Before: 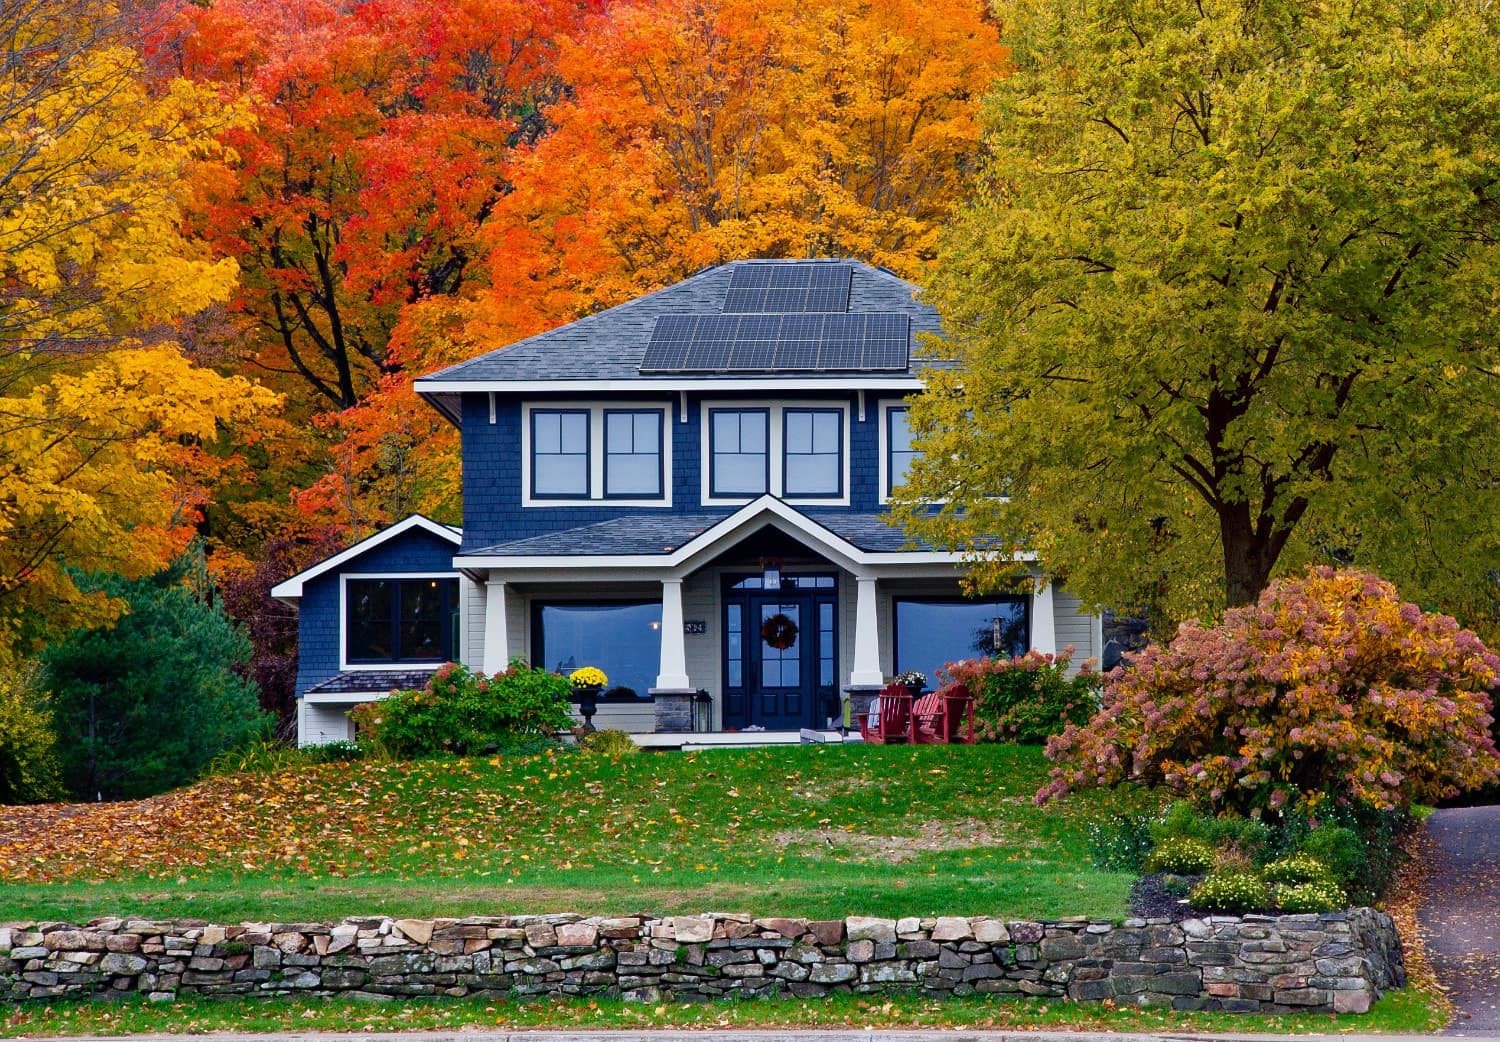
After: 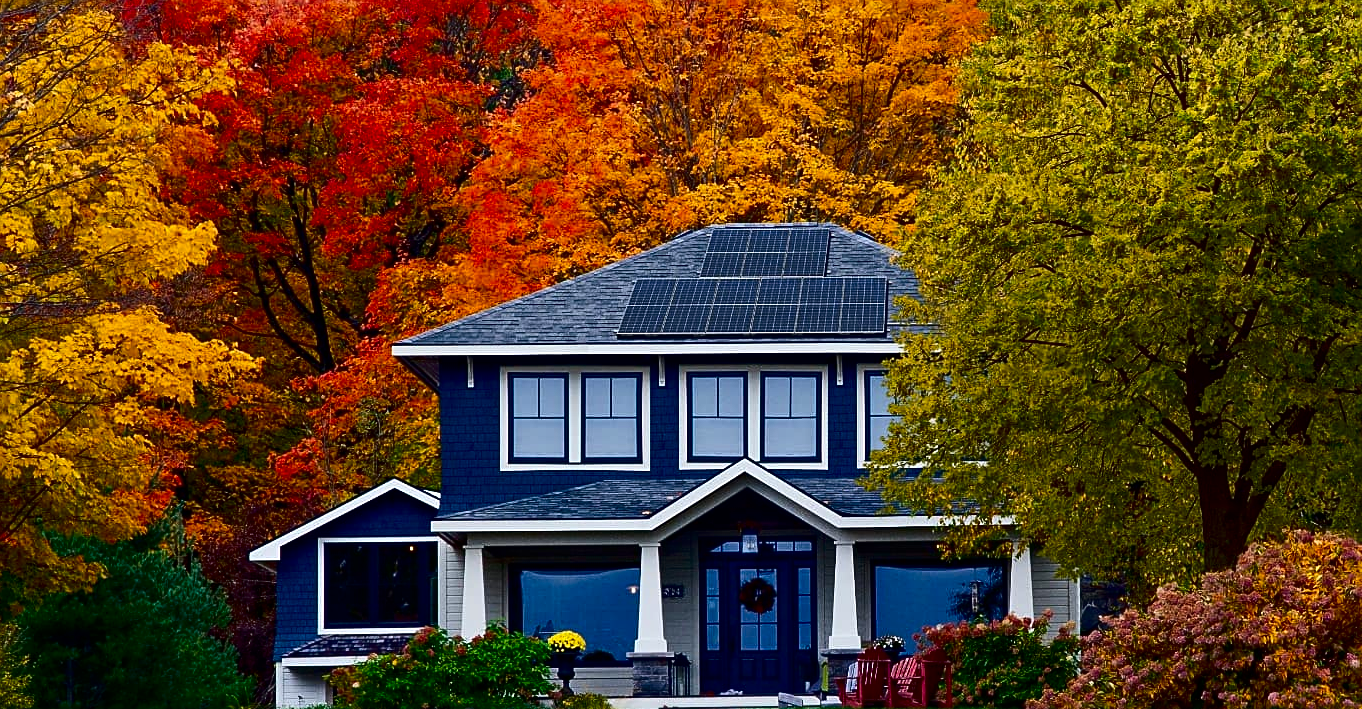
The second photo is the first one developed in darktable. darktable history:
sharpen: on, module defaults
crop: left 1.52%, top 3.463%, right 7.665%, bottom 28.471%
contrast brightness saturation: contrast 0.192, brightness -0.243, saturation 0.115
